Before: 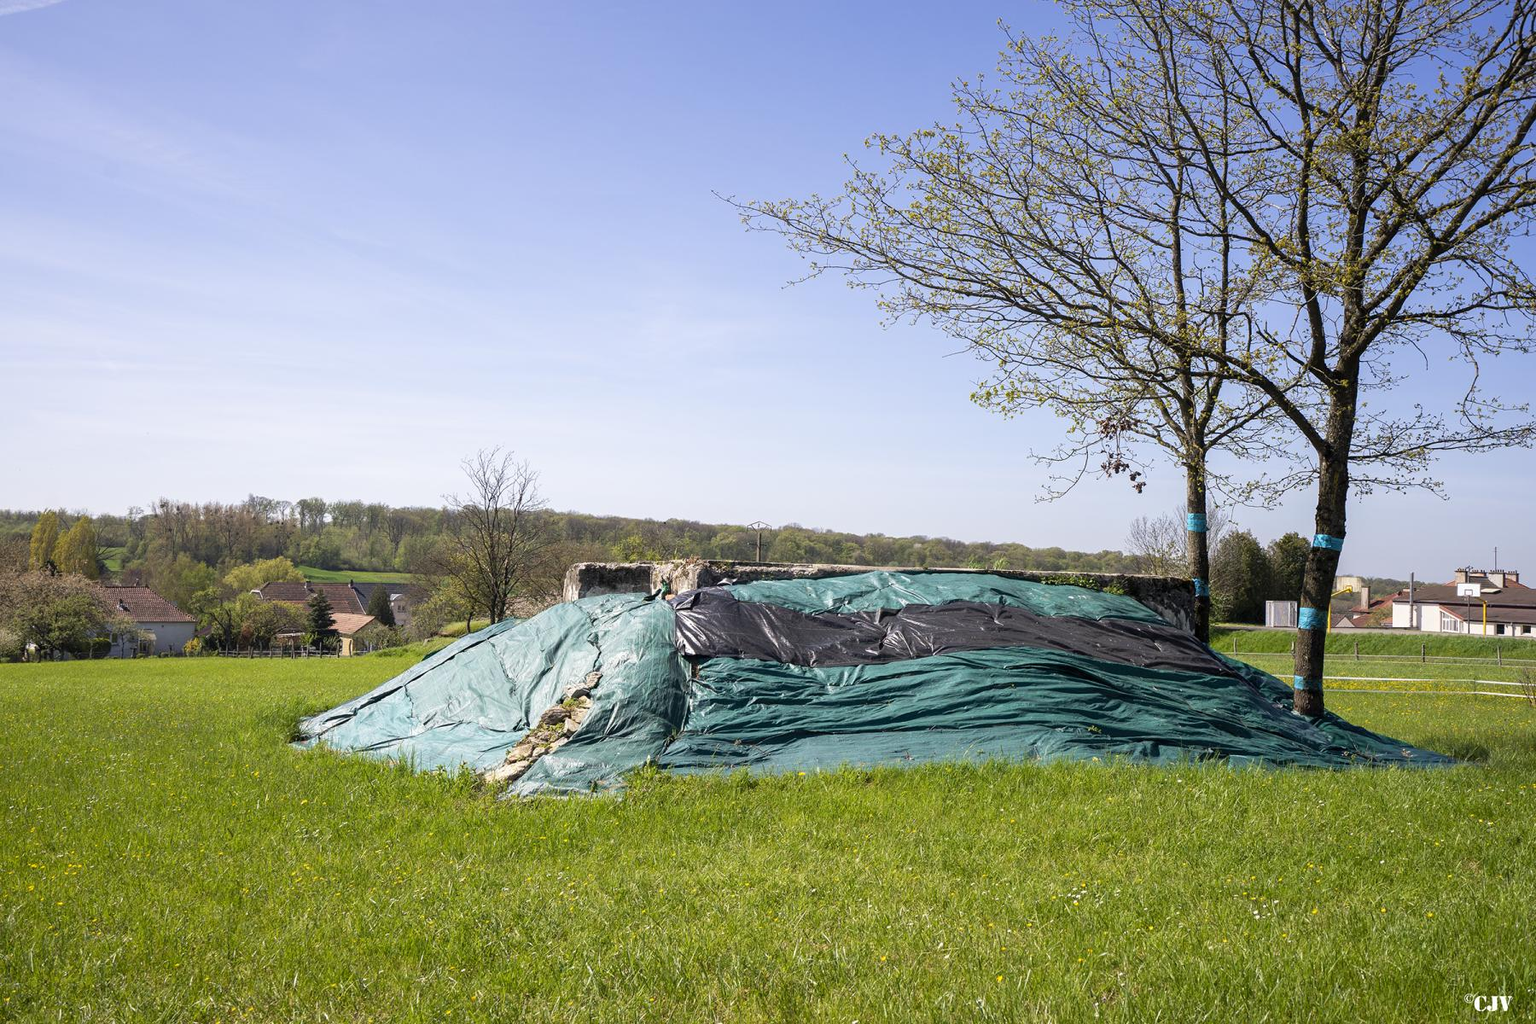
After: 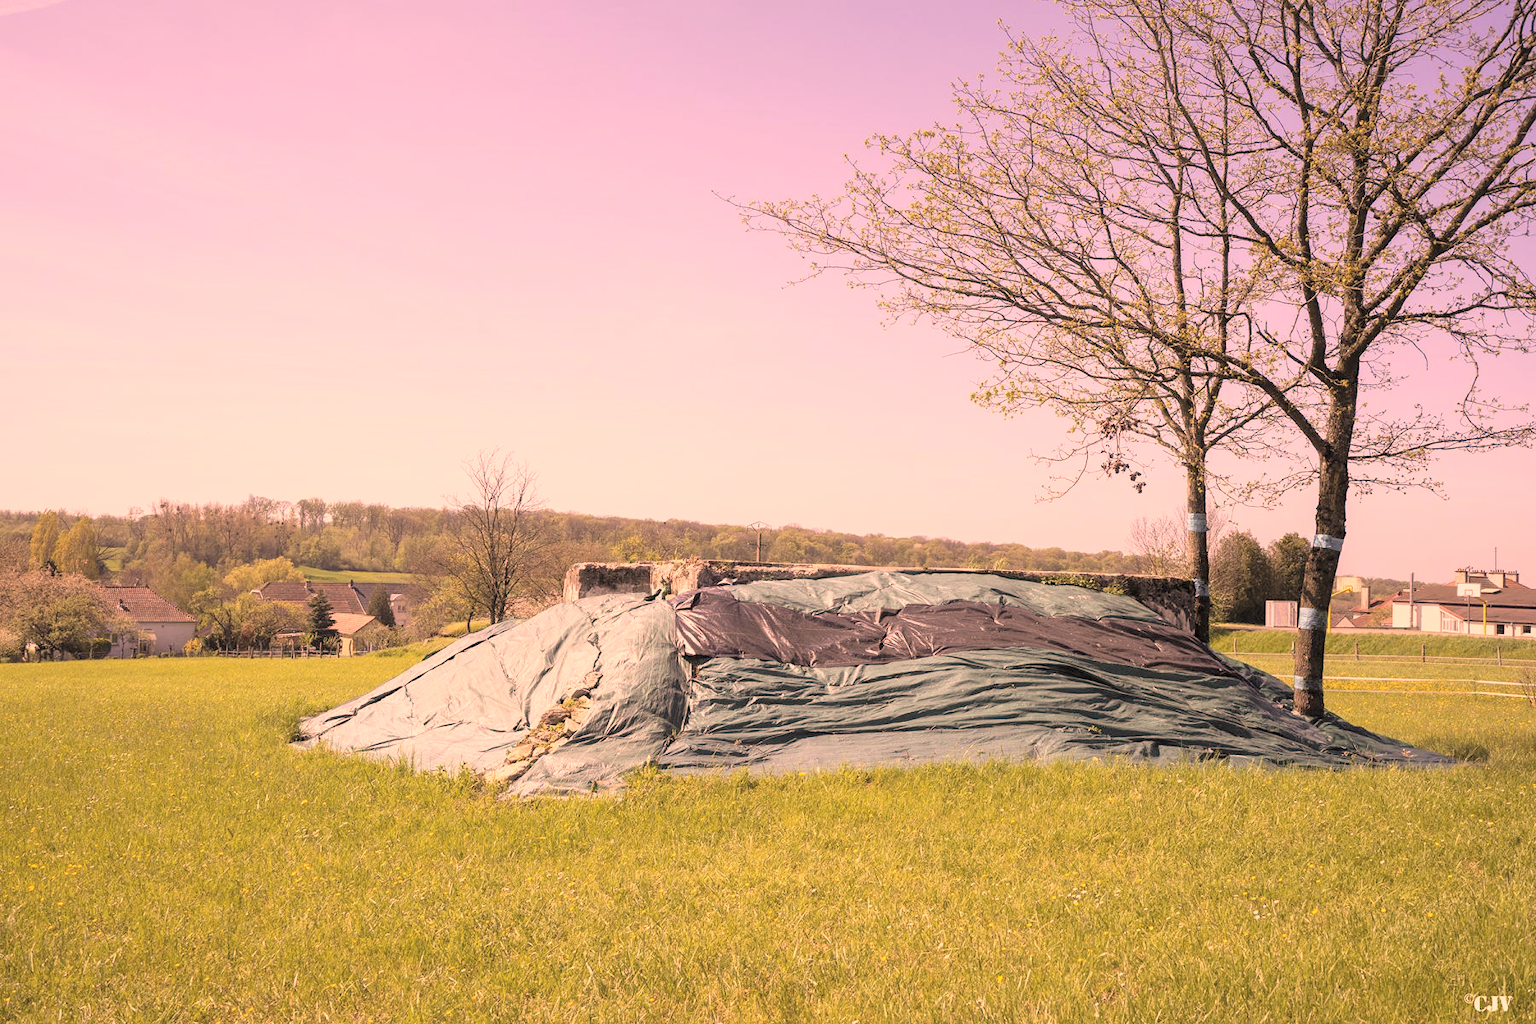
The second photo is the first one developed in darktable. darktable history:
contrast brightness saturation: contrast 0.1, brightness 0.3, saturation 0.14
color correction: highlights a* 40, highlights b* 40, saturation 0.69
